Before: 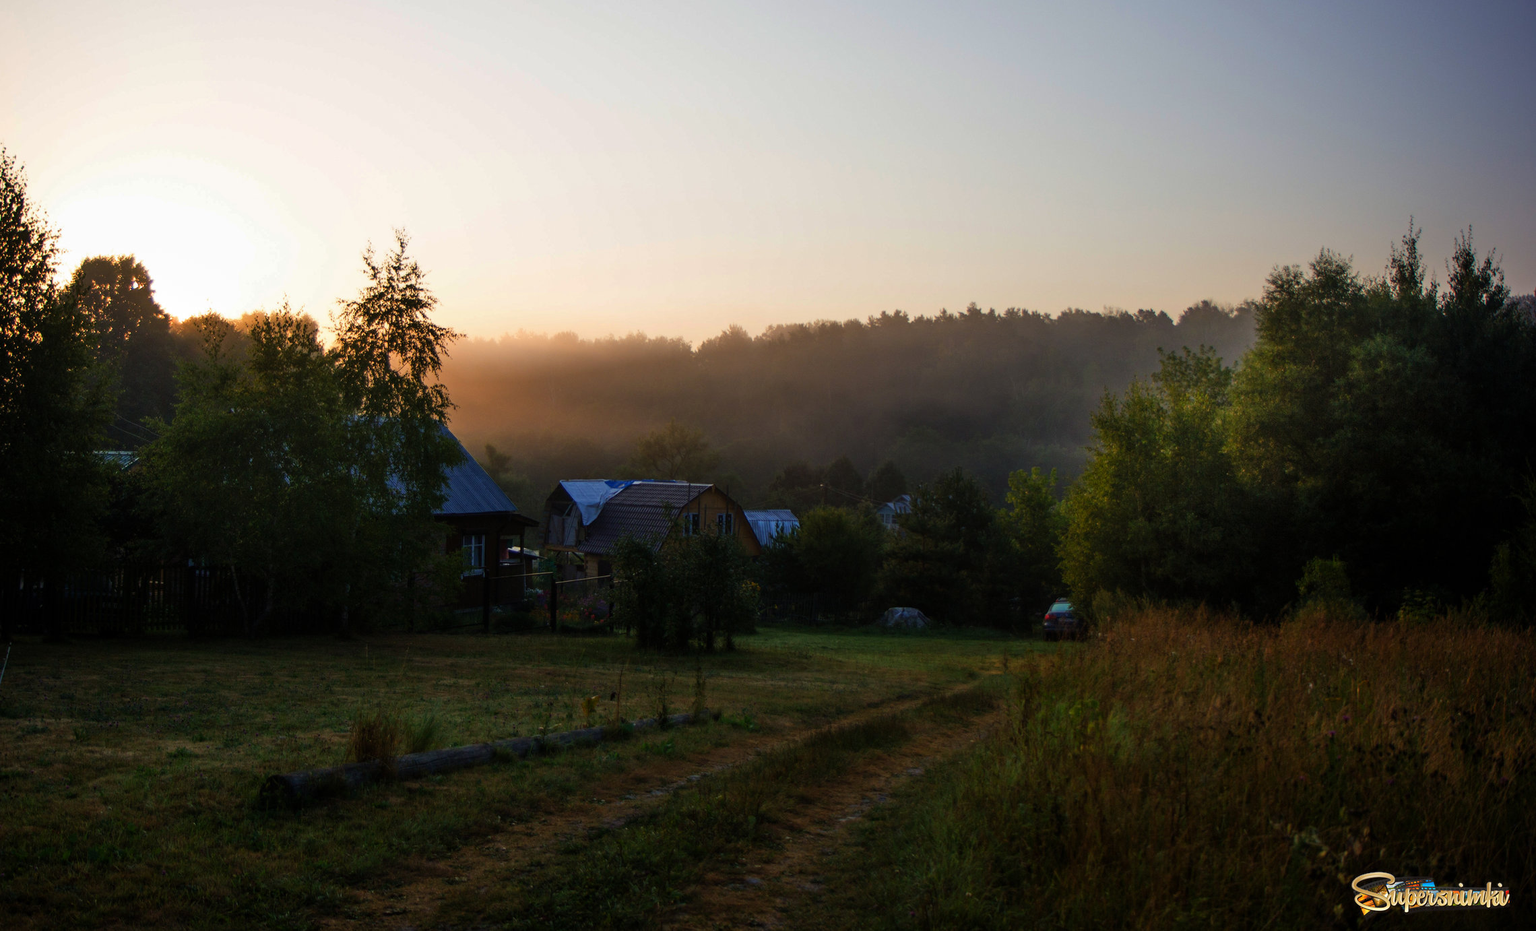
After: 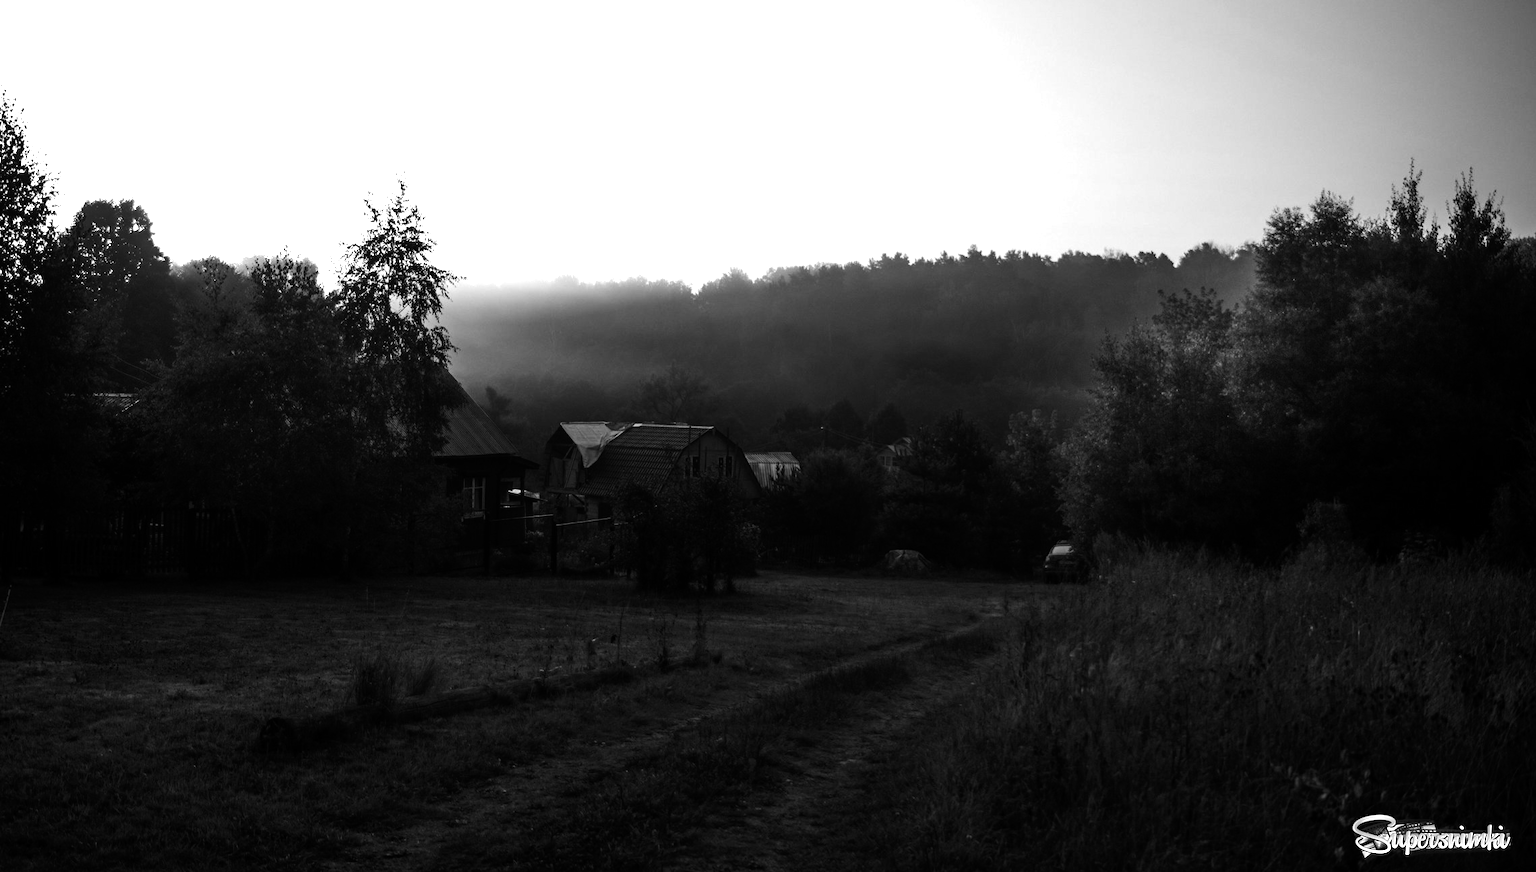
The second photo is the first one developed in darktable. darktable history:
crop and rotate: top 6.25%
tone equalizer: -8 EV -1.08 EV, -7 EV -1.01 EV, -6 EV -0.867 EV, -5 EV -0.578 EV, -3 EV 0.578 EV, -2 EV 0.867 EV, -1 EV 1.01 EV, +0 EV 1.08 EV, edges refinement/feathering 500, mask exposure compensation -1.57 EV, preserve details no
monochrome: on, module defaults
white balance: red 0.986, blue 1.01
